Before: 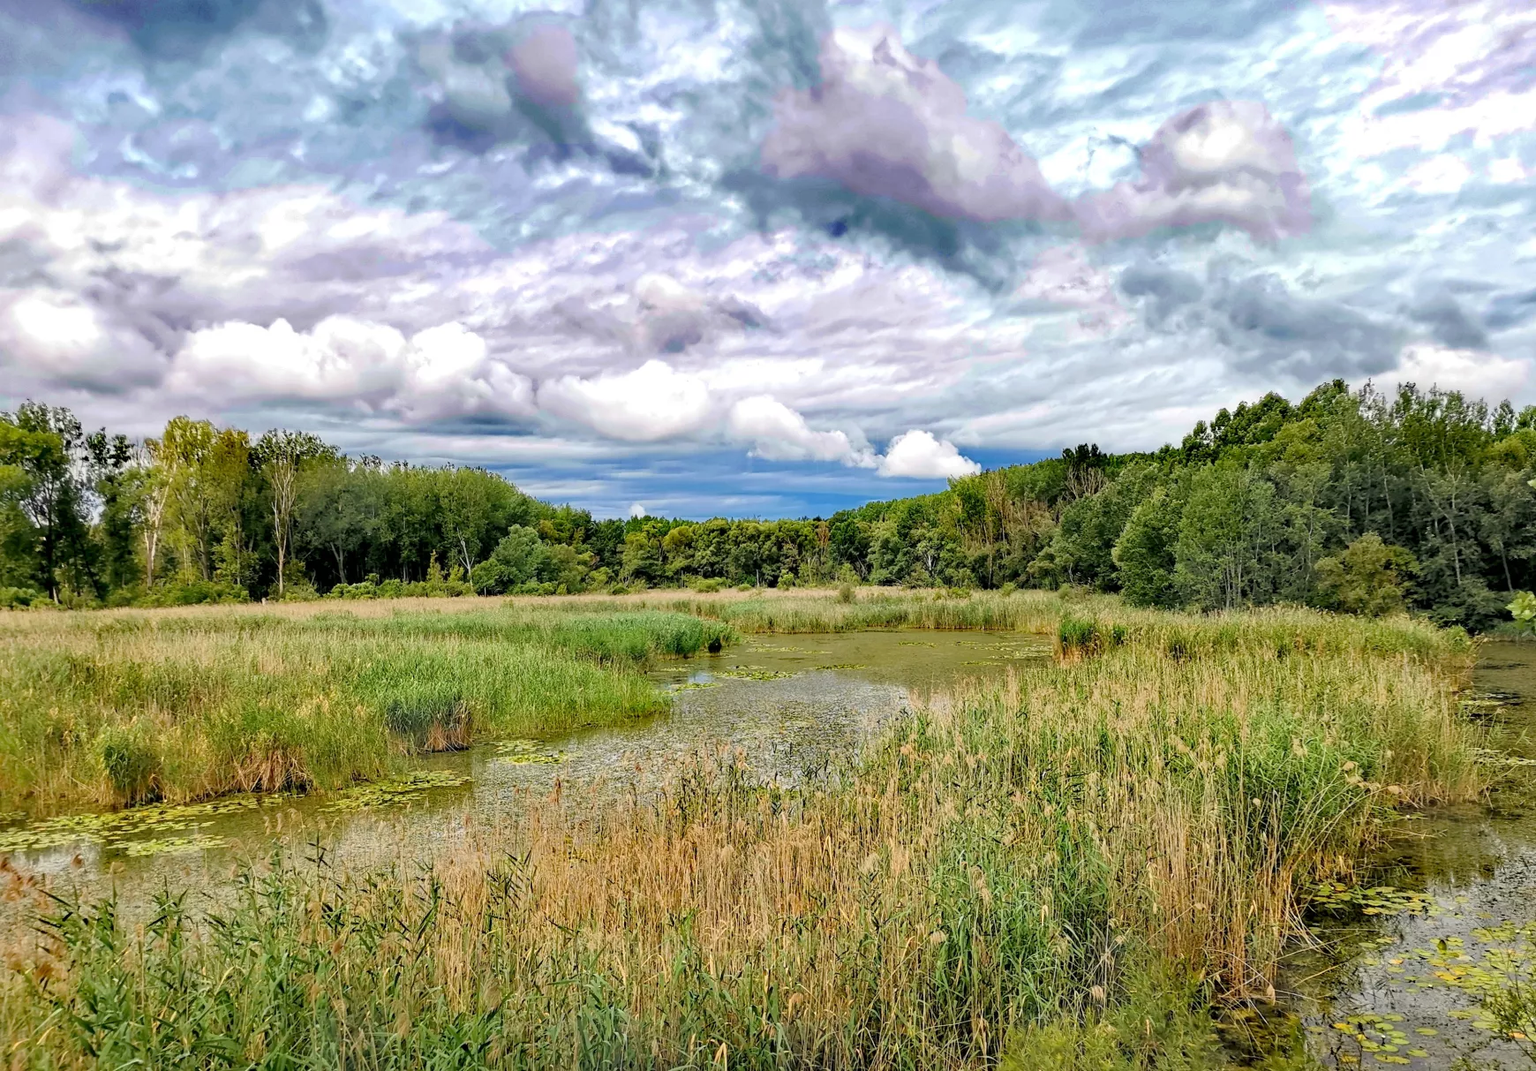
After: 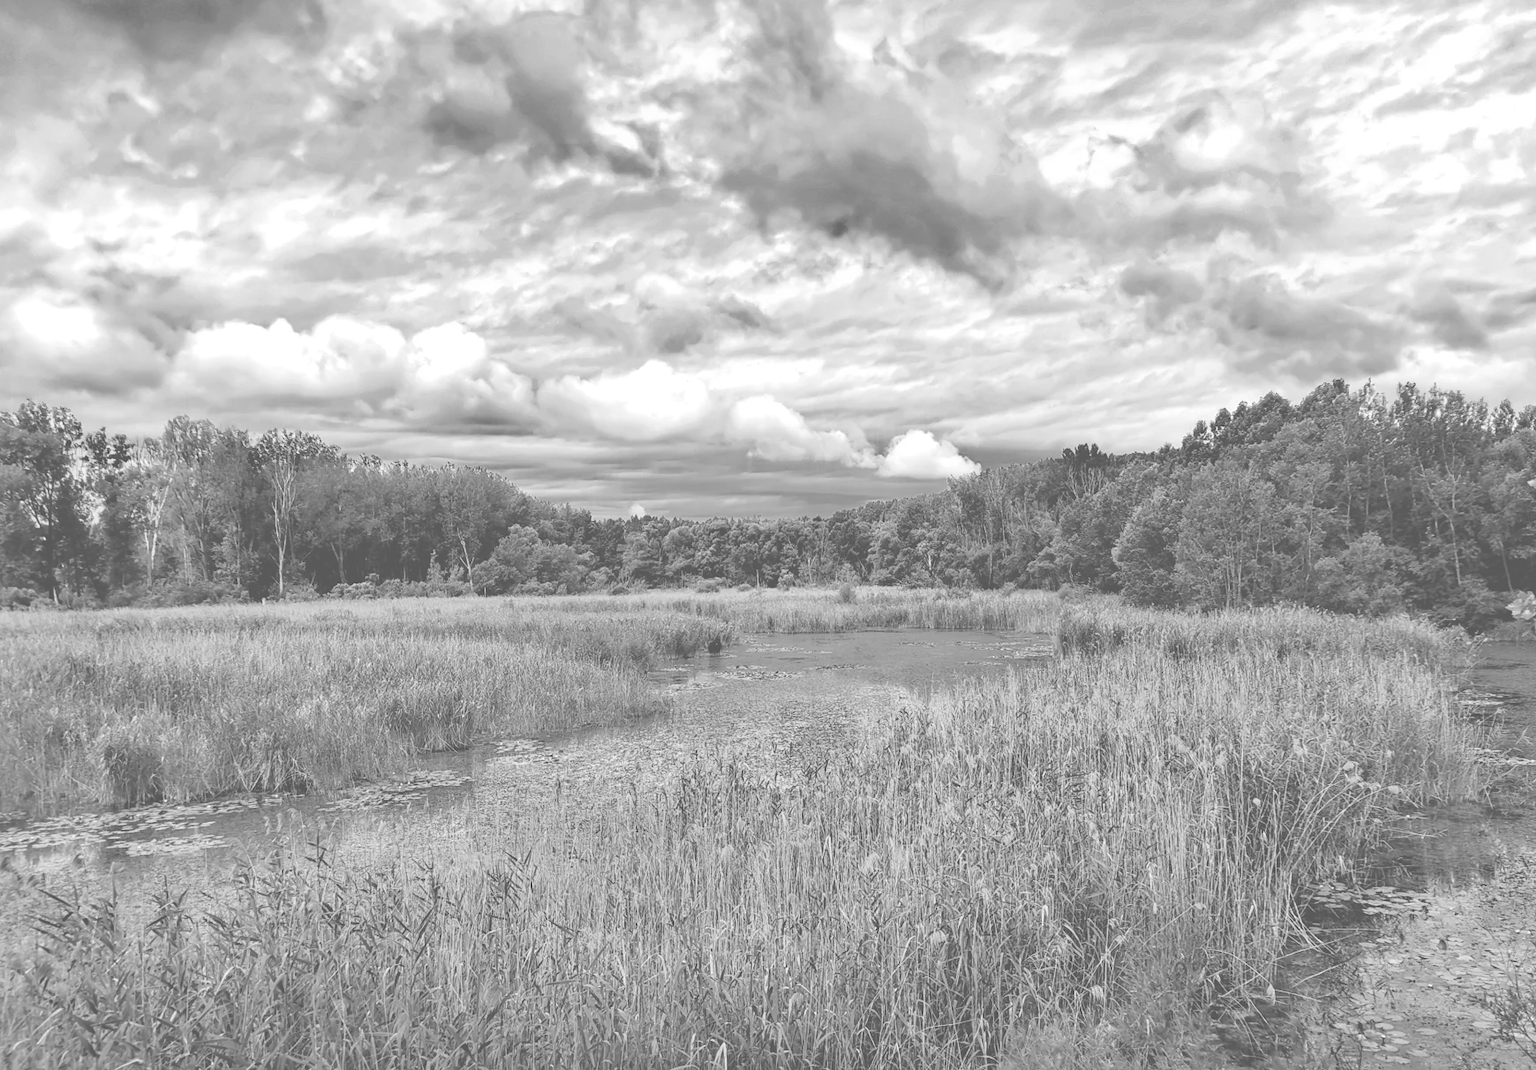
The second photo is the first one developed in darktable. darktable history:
contrast brightness saturation: contrast 0.05, brightness 0.06, saturation 0.01
color balance rgb: linear chroma grading › global chroma 23.15%, perceptual saturation grading › global saturation 28.7%, perceptual saturation grading › mid-tones 12.04%, perceptual saturation grading › shadows 10.19%, global vibrance 22.22%
exposure: black level correction -0.087, compensate highlight preservation false
monochrome: on, module defaults
white balance: red 1.042, blue 1.17
